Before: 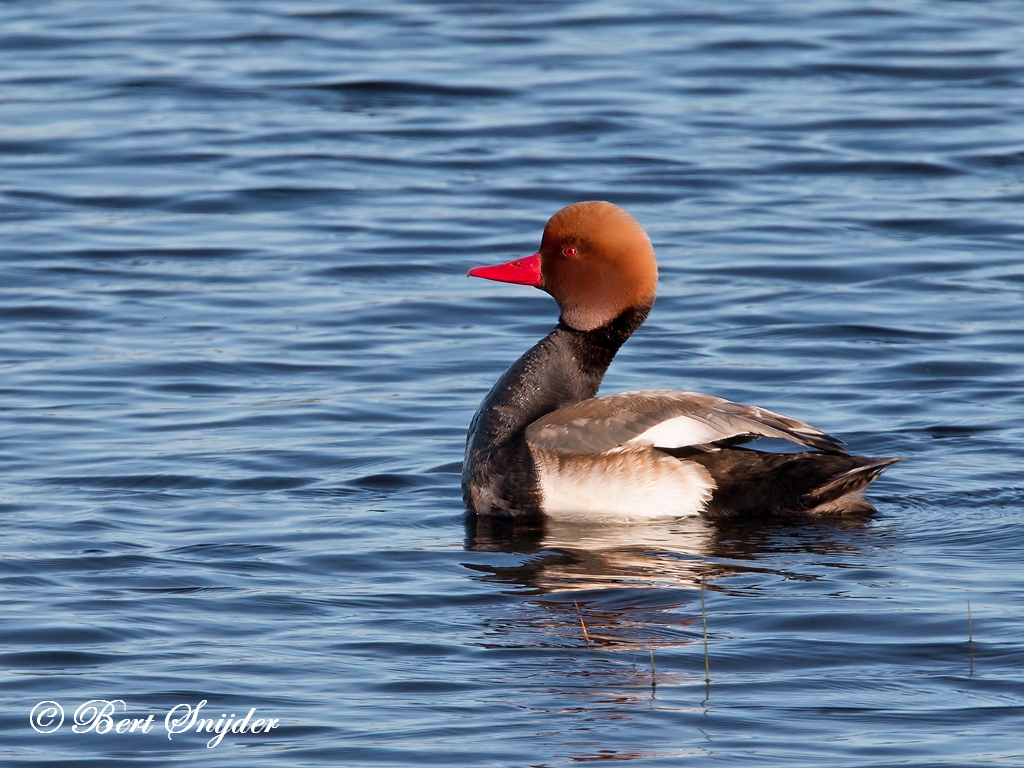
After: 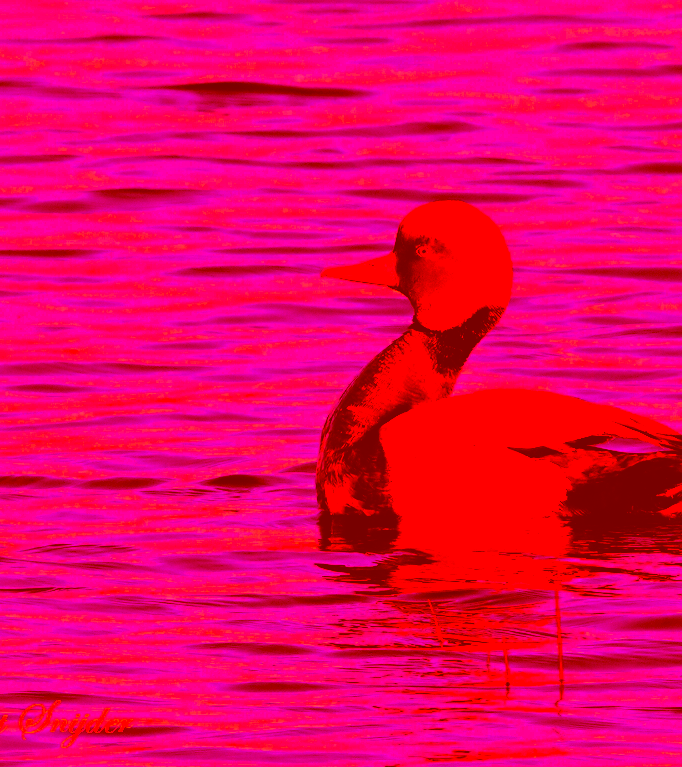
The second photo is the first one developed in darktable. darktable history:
color correction: highlights a* -39.4, highlights b* -39.7, shadows a* -39.92, shadows b* -39.68, saturation -2.95
crop and rotate: left 14.325%, right 19.016%
color balance rgb: perceptual saturation grading › global saturation 19.997%, hue shift 177.98°, global vibrance 49.993%, contrast 0.487%
filmic rgb: black relative exposure -6.1 EV, white relative exposure 6.94 EV, hardness 2.27
